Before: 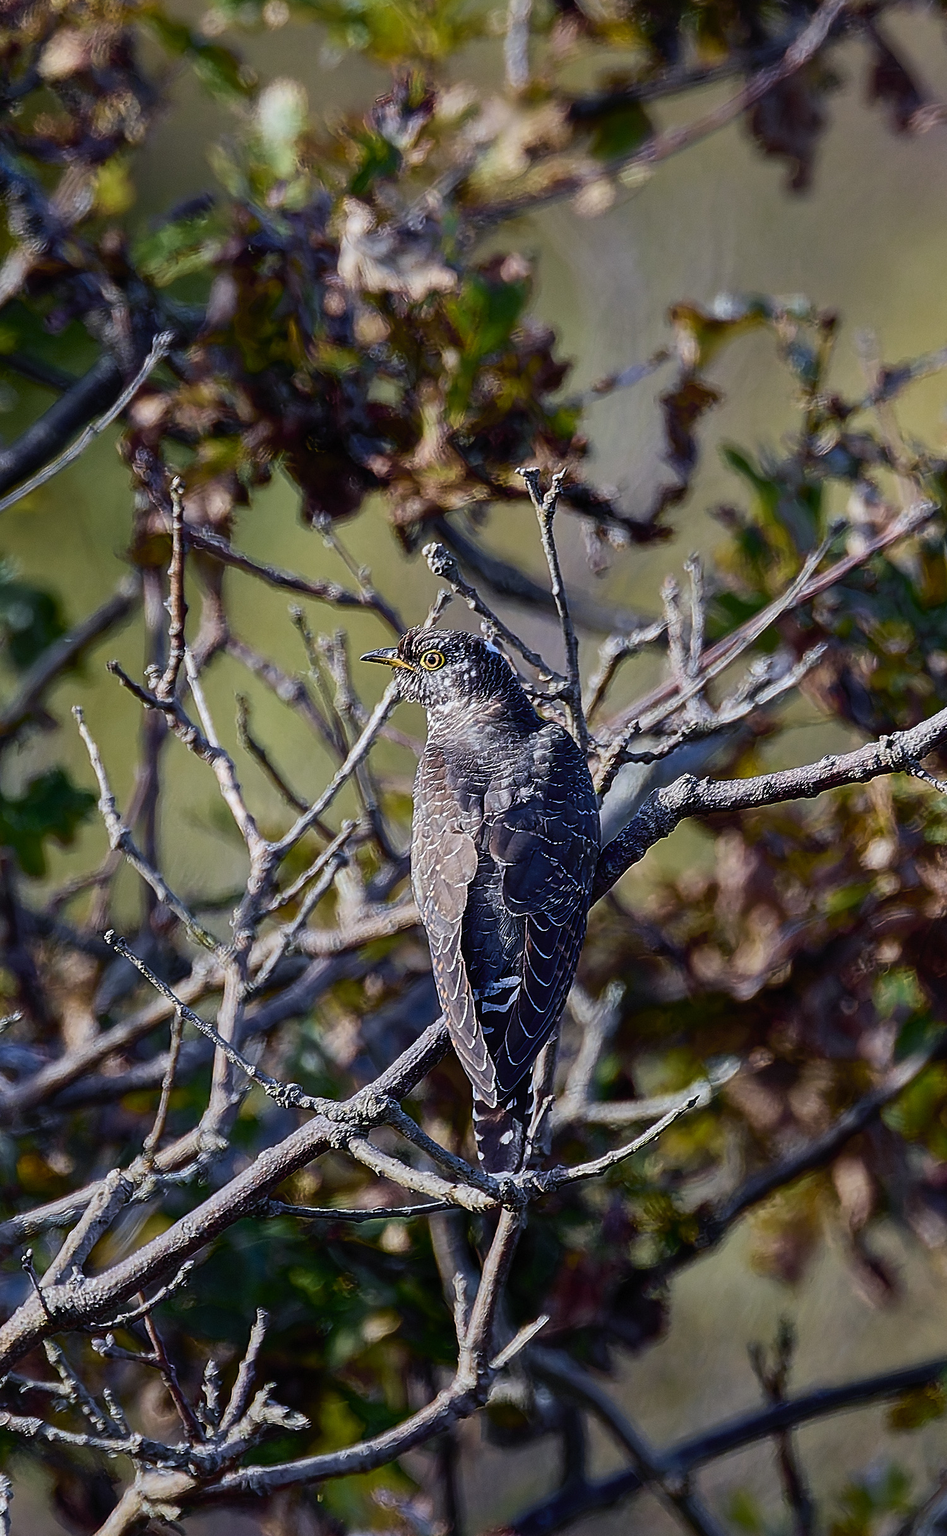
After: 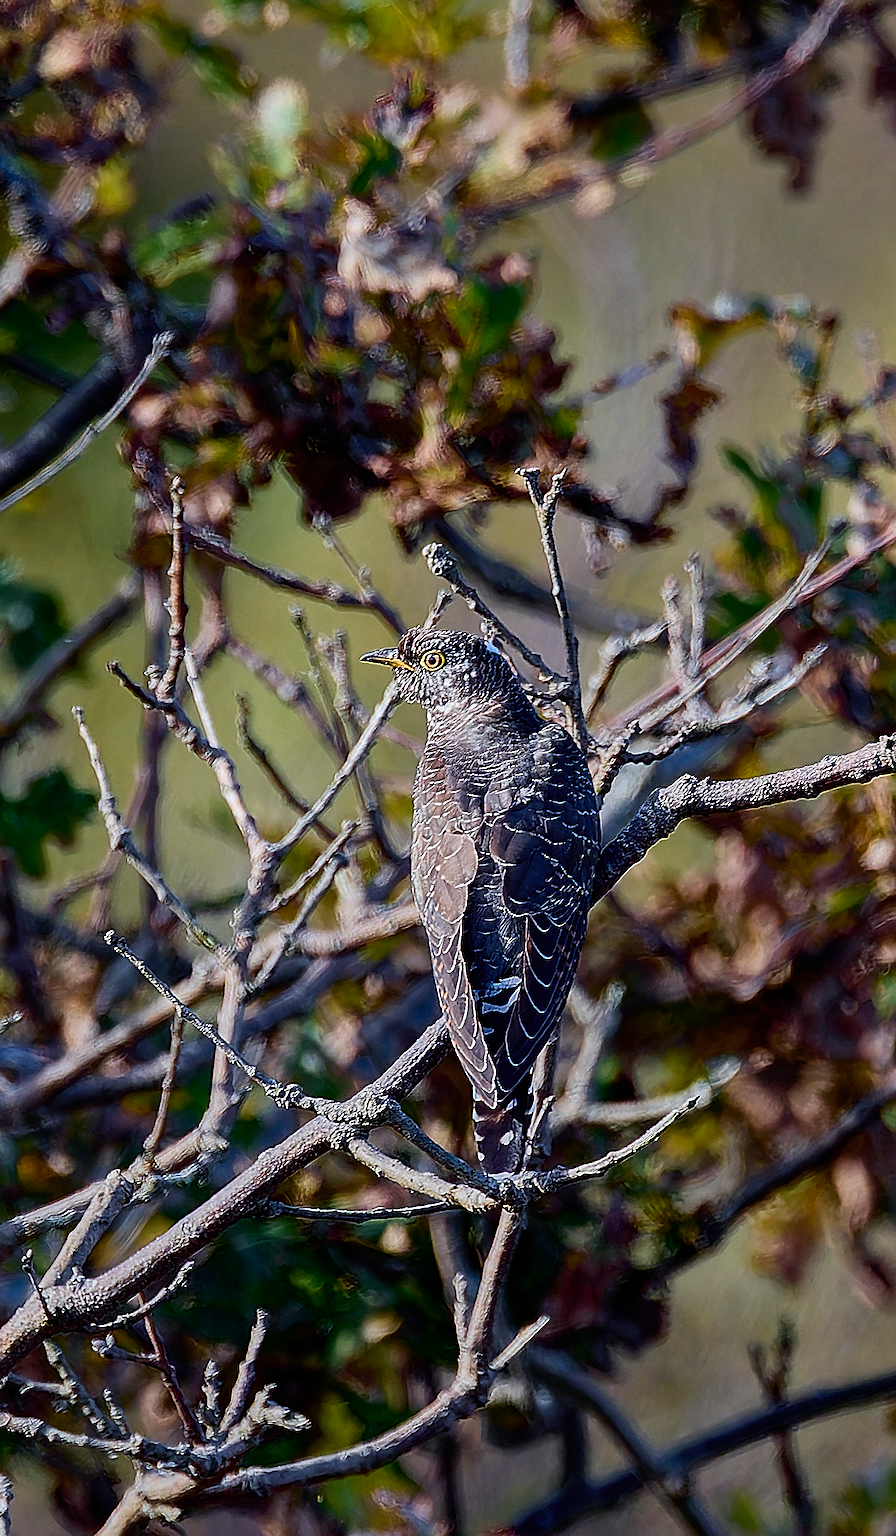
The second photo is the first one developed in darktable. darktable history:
crop and rotate: left 0%, right 5.268%
sharpen: on, module defaults
